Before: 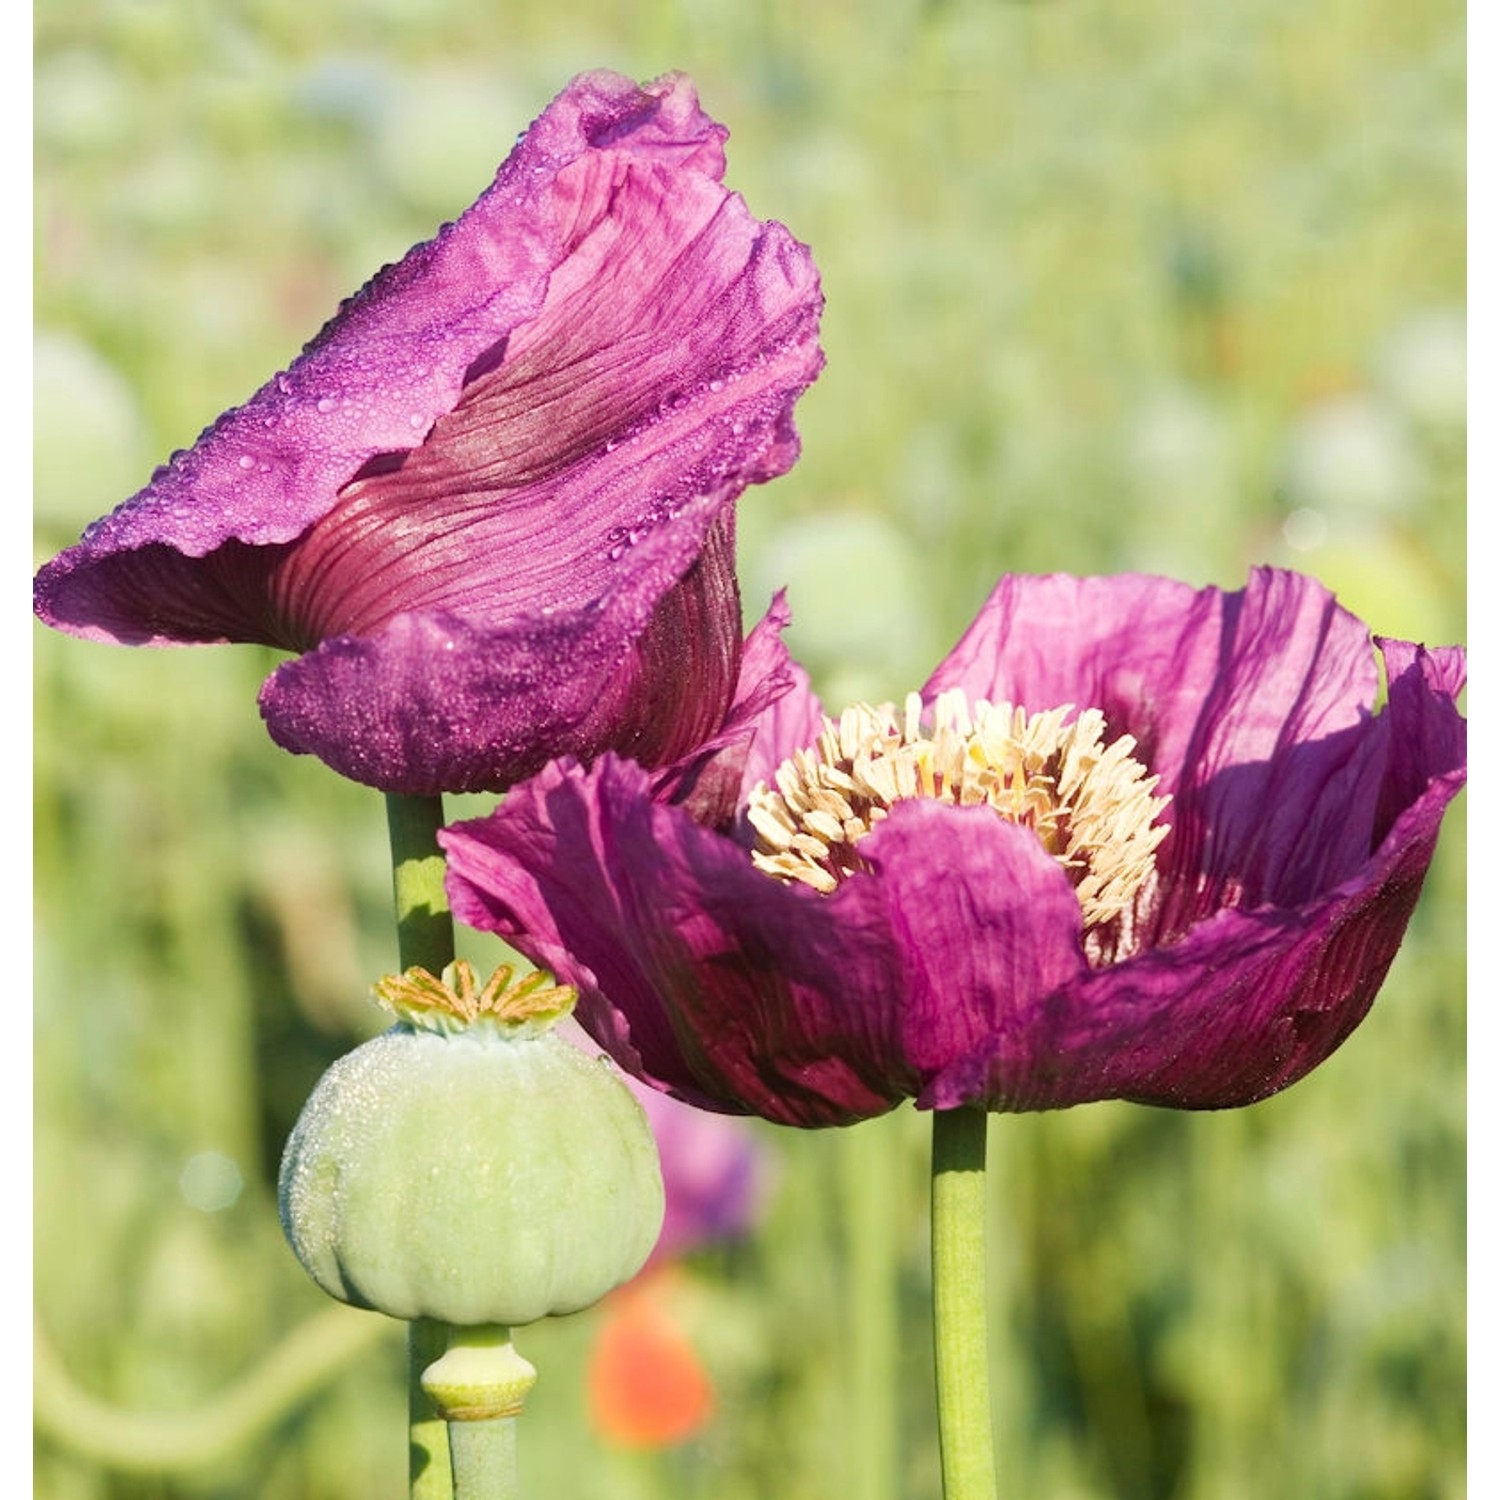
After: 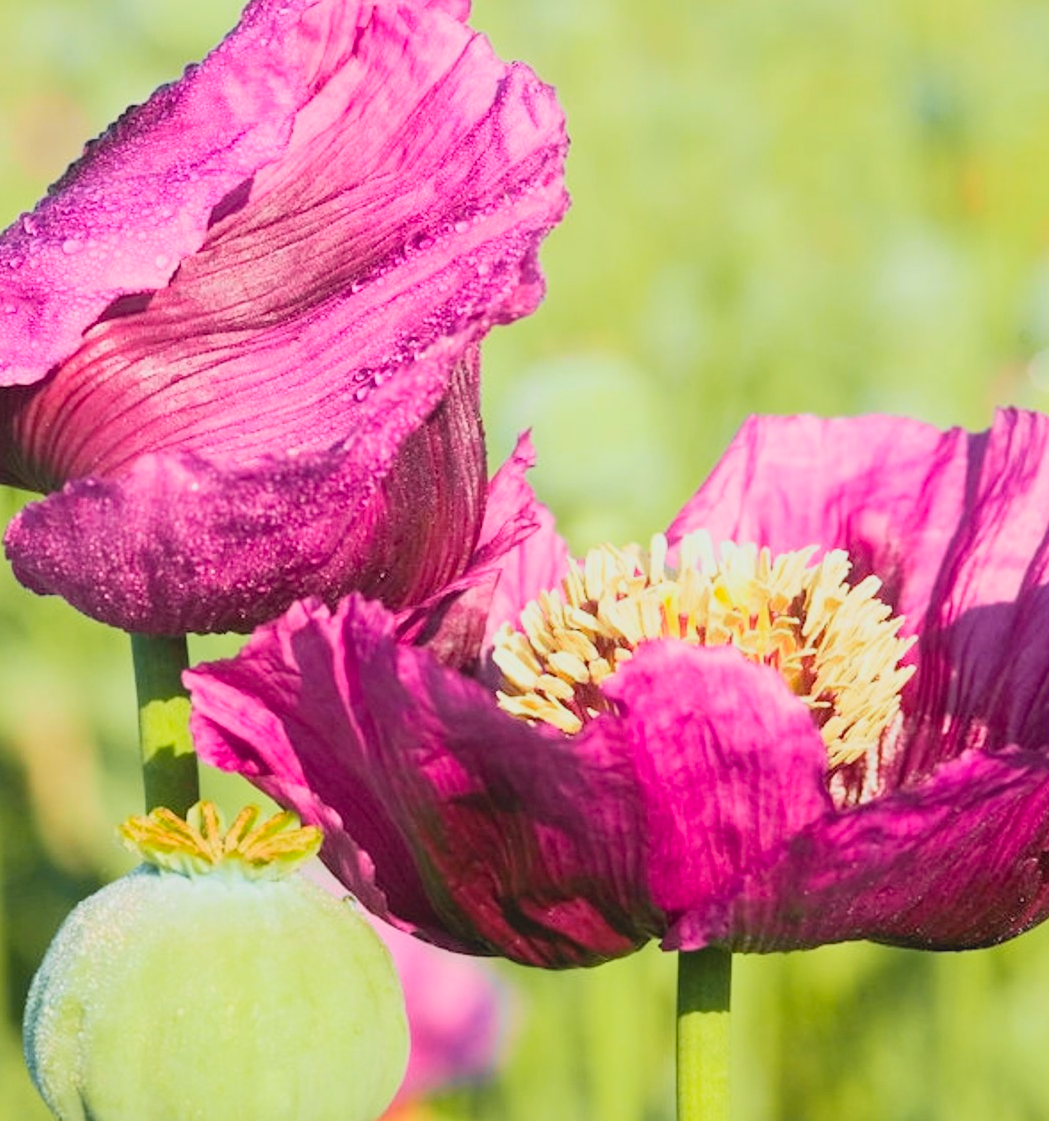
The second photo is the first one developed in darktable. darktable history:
tone curve: curves: ch0 [(0, 0.005) (0.103, 0.097) (0.18, 0.207) (0.384, 0.465) (0.491, 0.585) (0.629, 0.726) (0.84, 0.866) (1, 0.947)]; ch1 [(0, 0) (0.172, 0.123) (0.324, 0.253) (0.396, 0.388) (0.478, 0.461) (0.499, 0.497) (0.532, 0.515) (0.57, 0.584) (0.635, 0.675) (0.805, 0.892) (1, 1)]; ch2 [(0, 0) (0.411, 0.424) (0.496, 0.501) (0.515, 0.507) (0.553, 0.562) (0.604, 0.642) (0.708, 0.768) (0.839, 0.916) (1, 1)], color space Lab, independent channels, preserve colors none
crop and rotate: left 17.046%, top 10.659%, right 12.989%, bottom 14.553%
contrast brightness saturation: contrast -0.11
